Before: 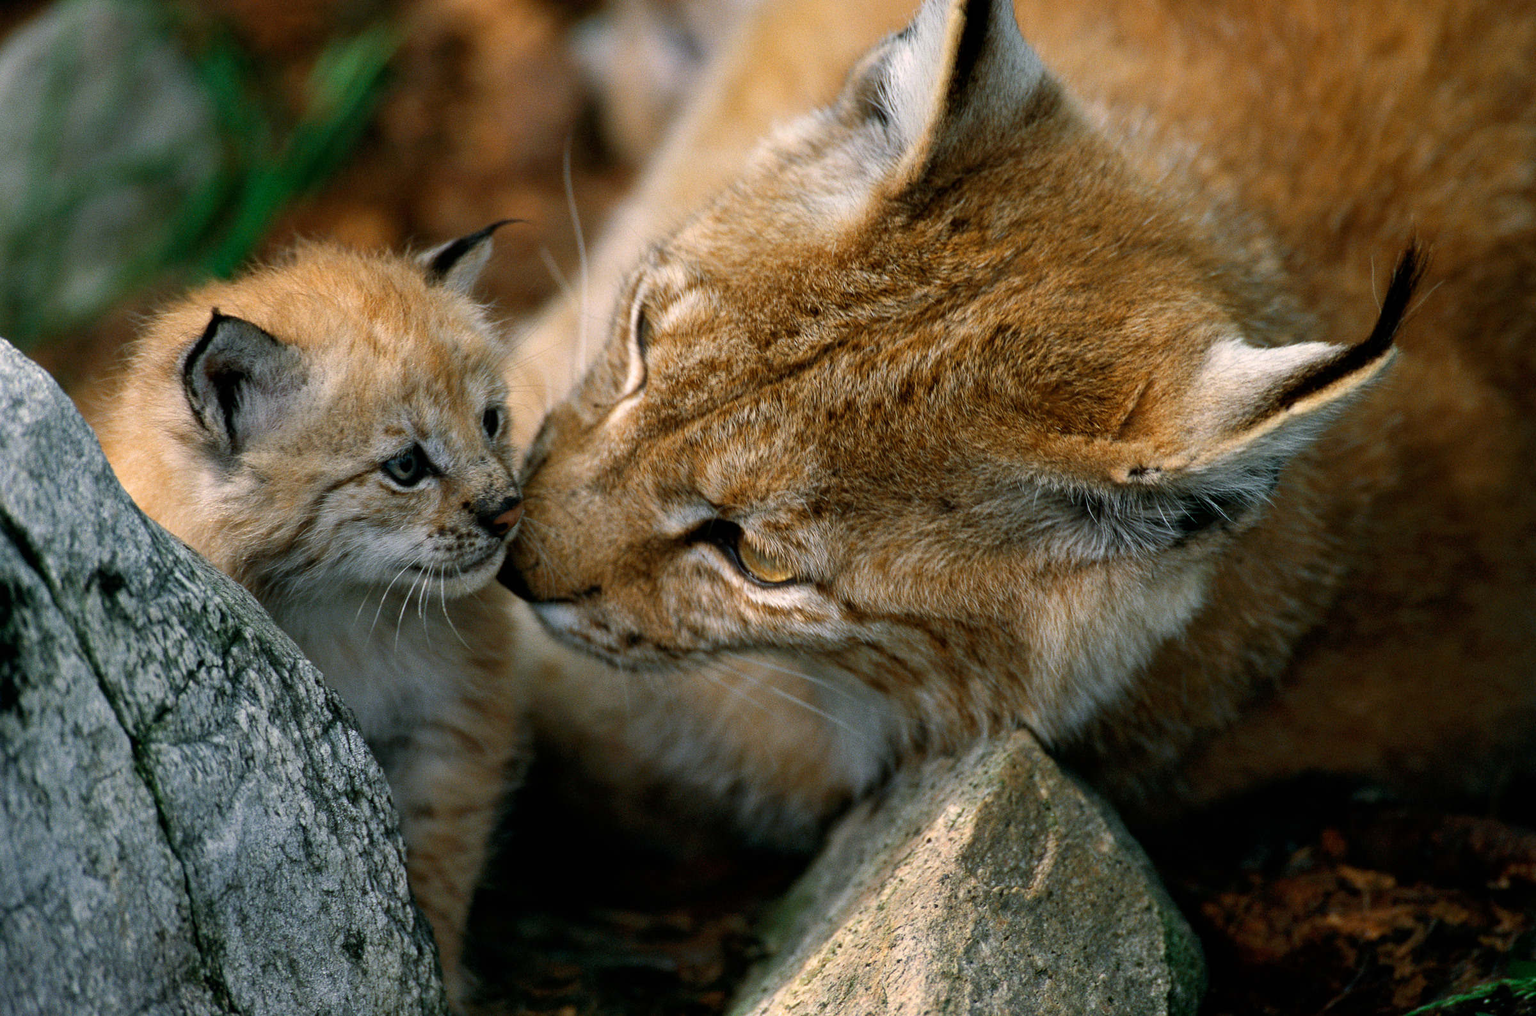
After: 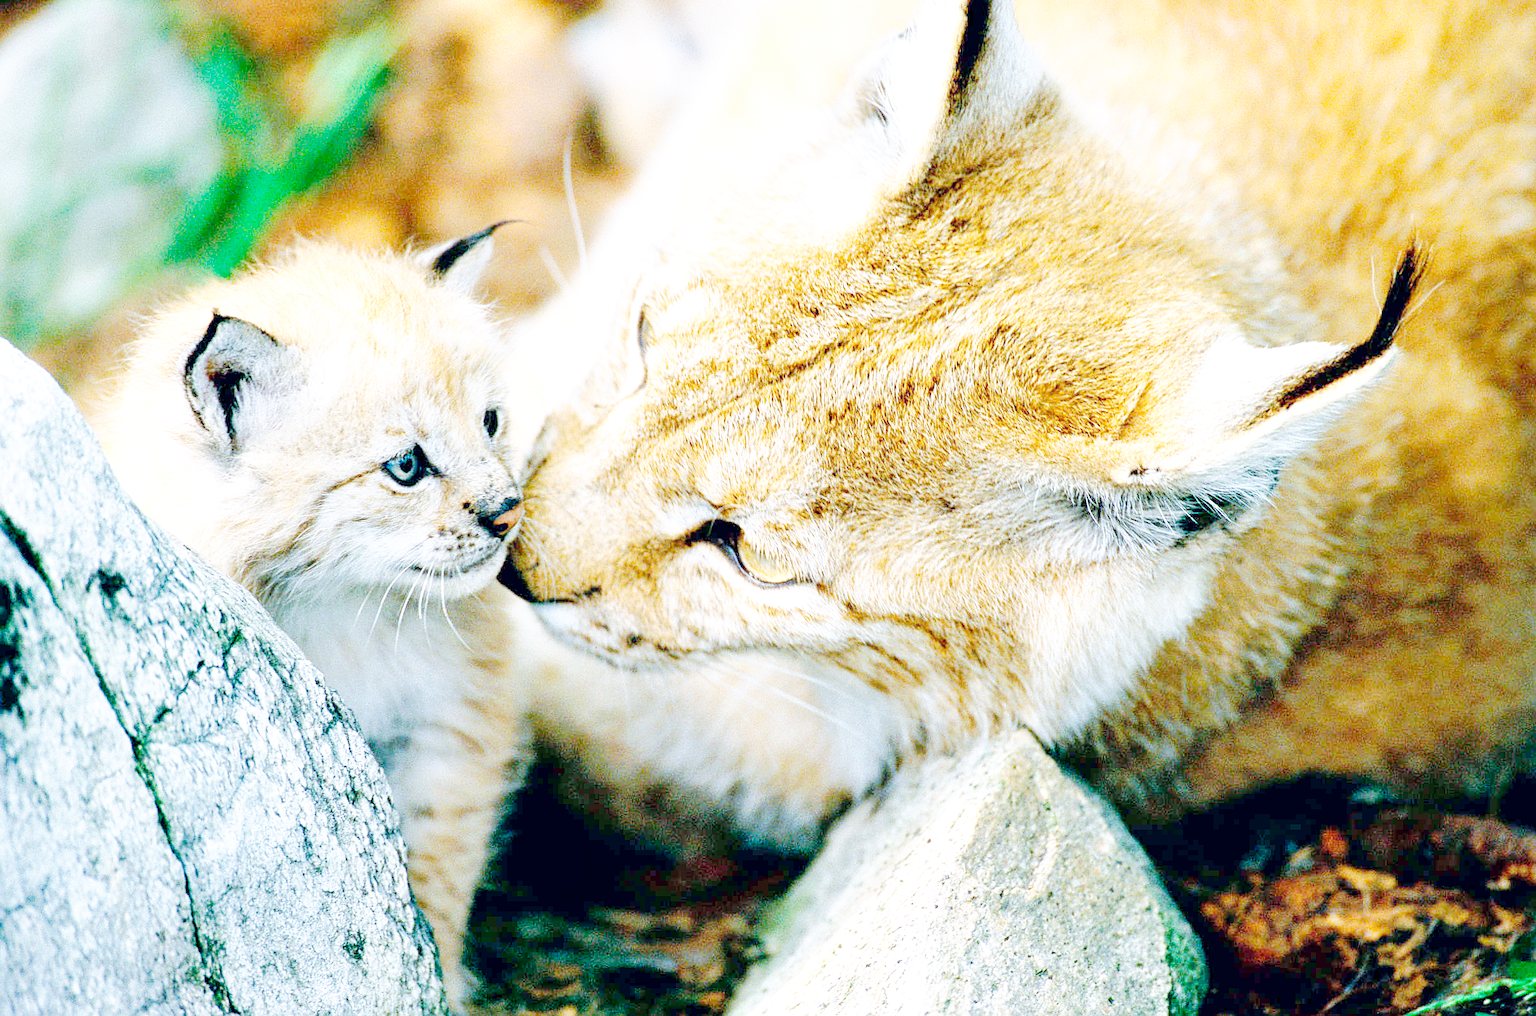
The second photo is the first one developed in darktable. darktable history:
base curve: curves: ch0 [(0, 0) (0.007, 0.004) (0.027, 0.03) (0.046, 0.07) (0.207, 0.54) (0.442, 0.872) (0.673, 0.972) (1, 1)], preserve colors none
local contrast: highlights 100%, shadows 100%, detail 120%, midtone range 0.2
color calibration: illuminant custom, x 0.368, y 0.373, temperature 4330.32 K
color balance: mode lift, gamma, gain (sRGB)
color balance rgb: shadows lift › hue 87.51°, highlights gain › chroma 1.62%, highlights gain › hue 55.1°, global offset › chroma 0.1%, global offset › hue 253.66°, linear chroma grading › global chroma 0.5%
exposure: black level correction 0, compensate exposure bias true, compensate highlight preservation false
lens correction: correction method embedded metadata, crop 1, focal 40, aperture 4, distance 15.16, camera "ILCE-7M3", lens "FE 40mm F2.5 G"
sharpen: on, module defaults
color zones: curves: ch0 [(0, 0.613) (0.01, 0.613) (0.245, 0.448) (0.498, 0.529) (0.642, 0.665) (0.879, 0.777) (0.99, 0.613)]; ch1 [(0, 0) (0.143, 0) (0.286, 0) (0.429, 0) (0.571, 0) (0.714, 0) (0.857, 0)], mix -121.96%
